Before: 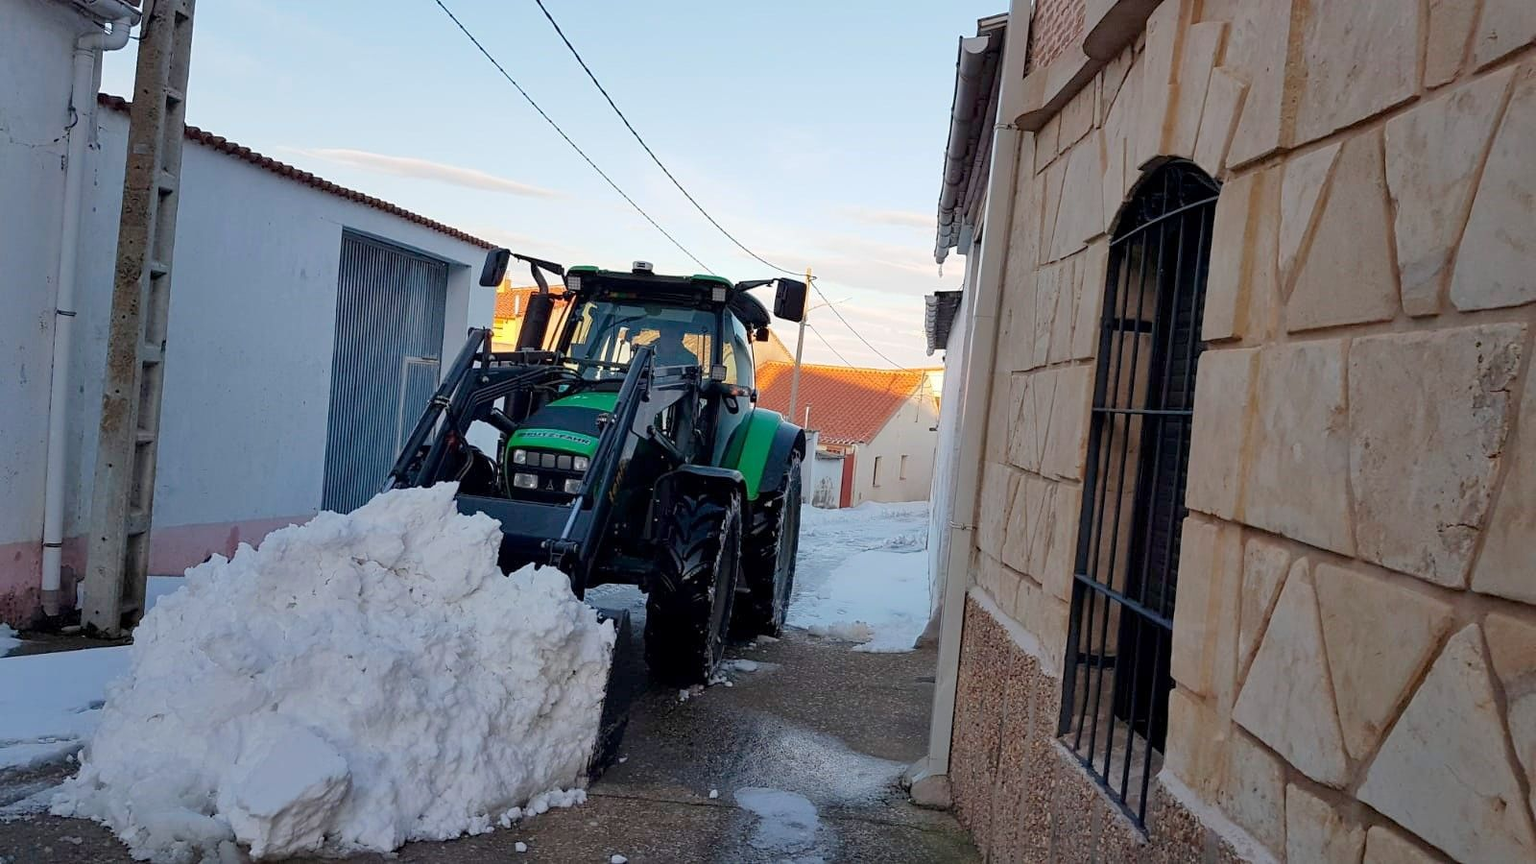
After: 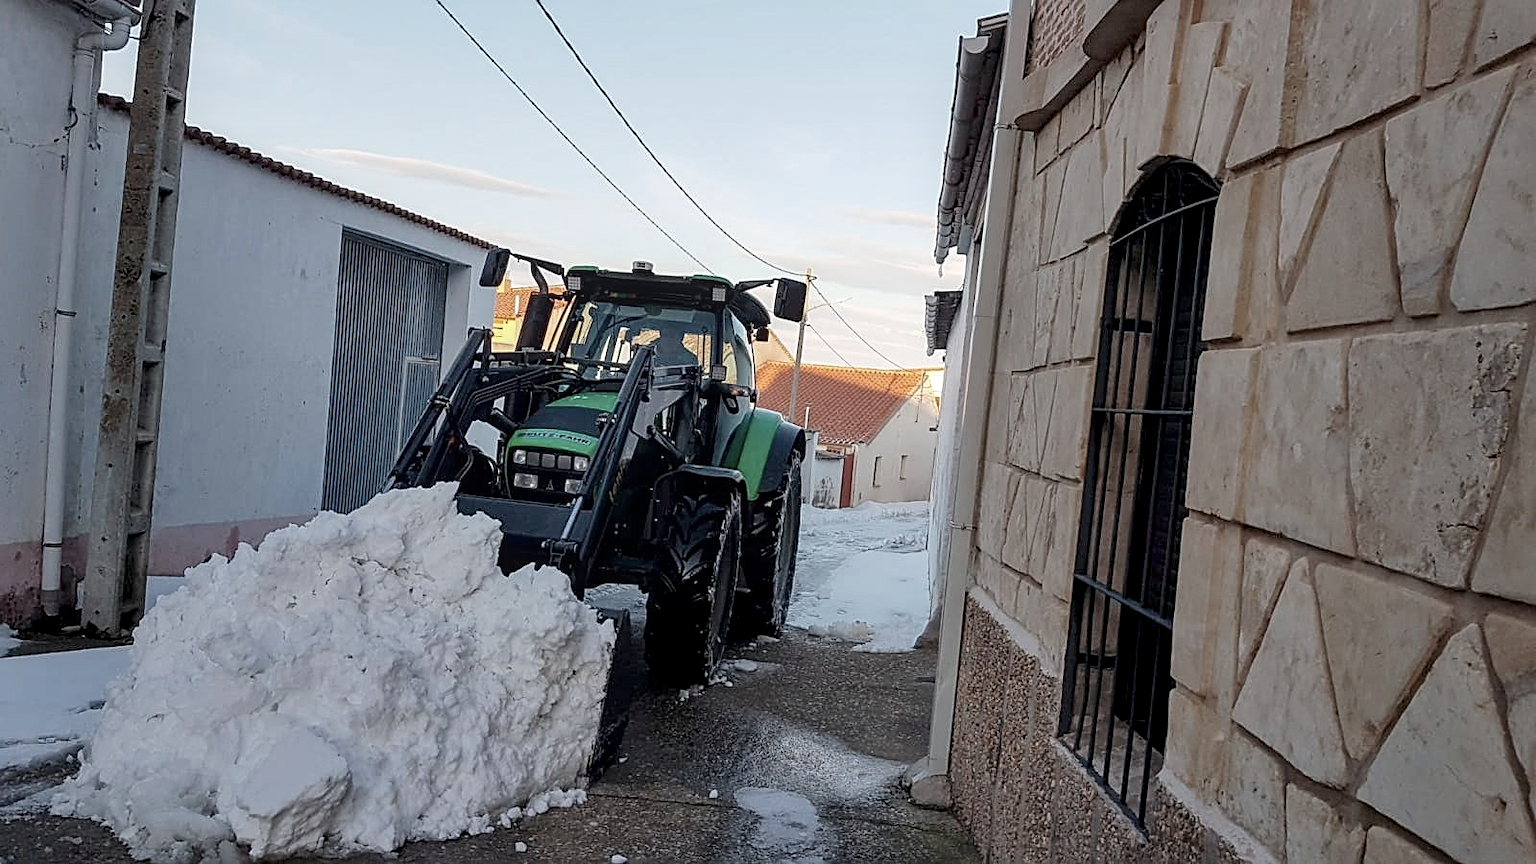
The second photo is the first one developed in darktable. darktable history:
contrast brightness saturation: contrast 0.103, saturation -0.353
local contrast: on, module defaults
sharpen: on, module defaults
